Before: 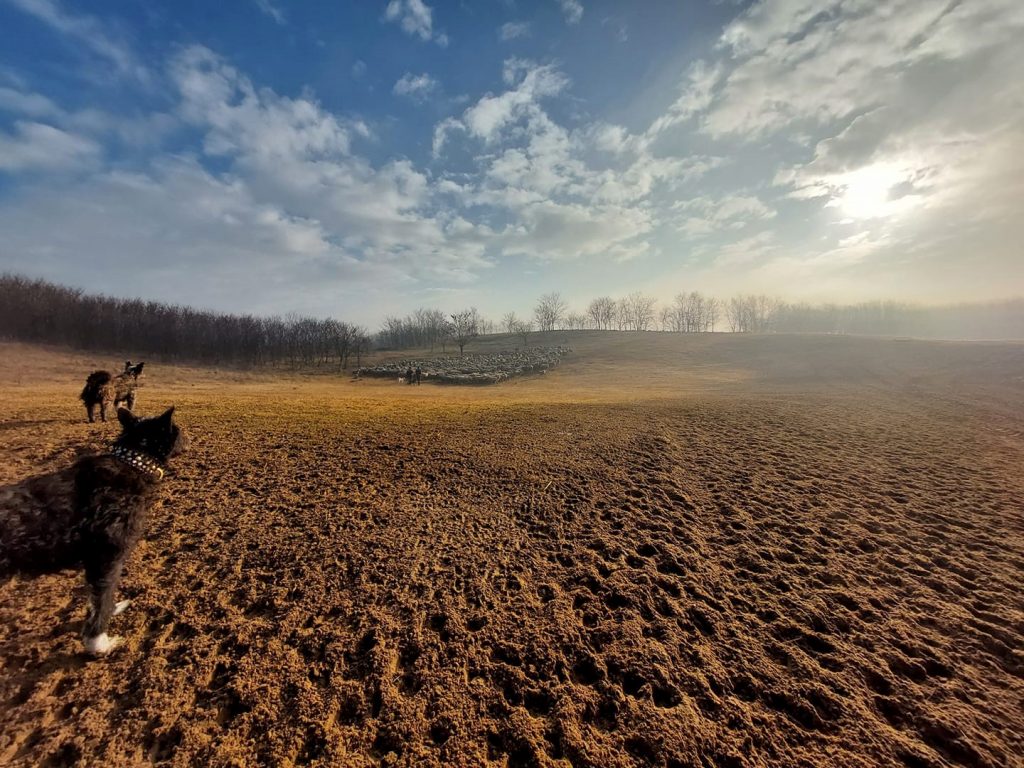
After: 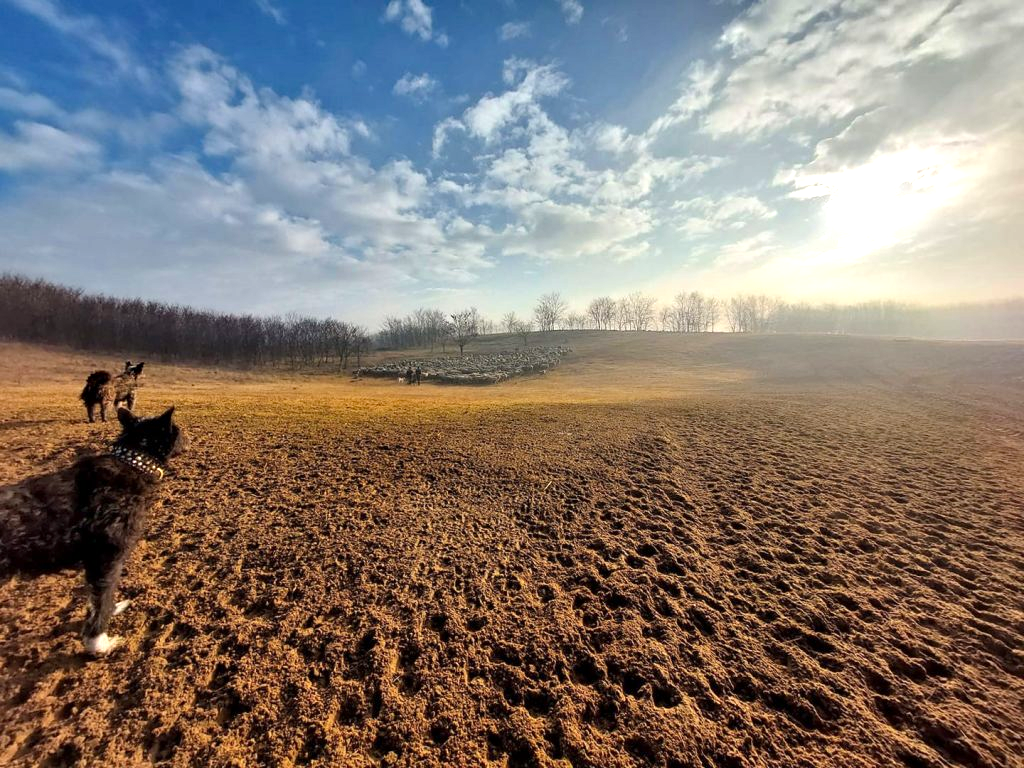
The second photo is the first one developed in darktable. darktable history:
haze removal: compatibility mode true, adaptive false
exposure: exposure 0.6 EV, compensate highlight preservation false
